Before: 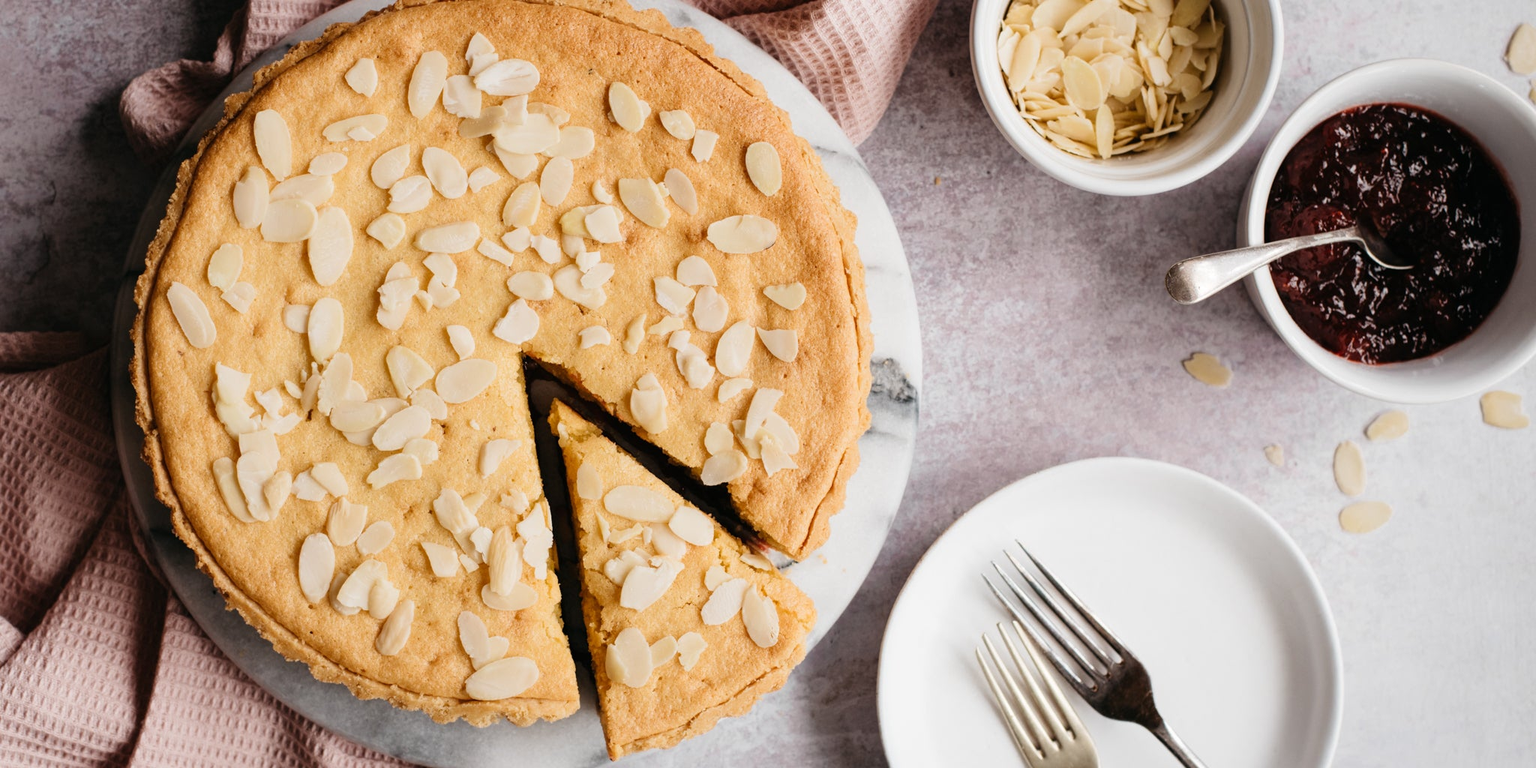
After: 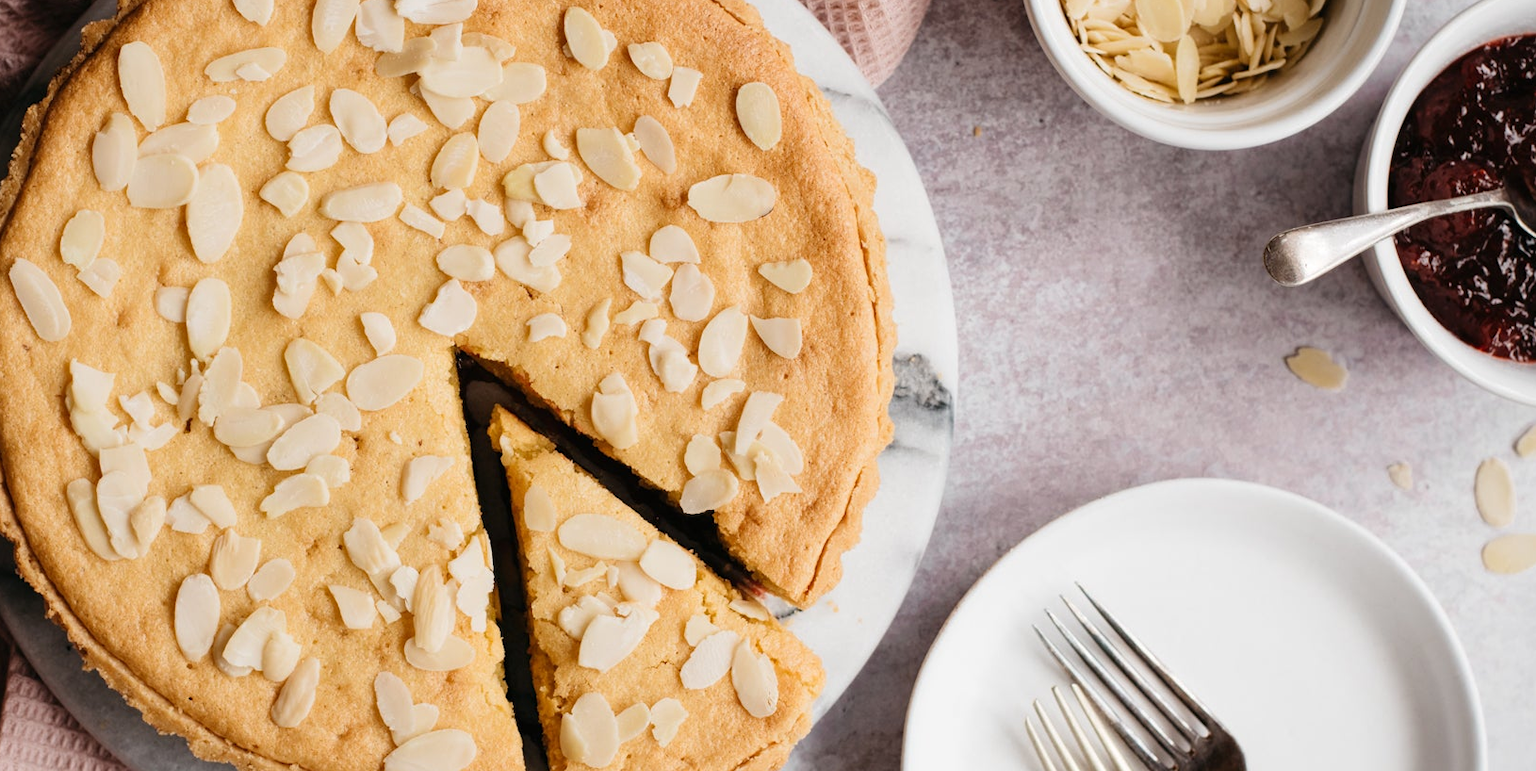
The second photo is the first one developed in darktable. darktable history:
crop and rotate: left 10.405%, top 10.012%, right 9.97%, bottom 9.973%
